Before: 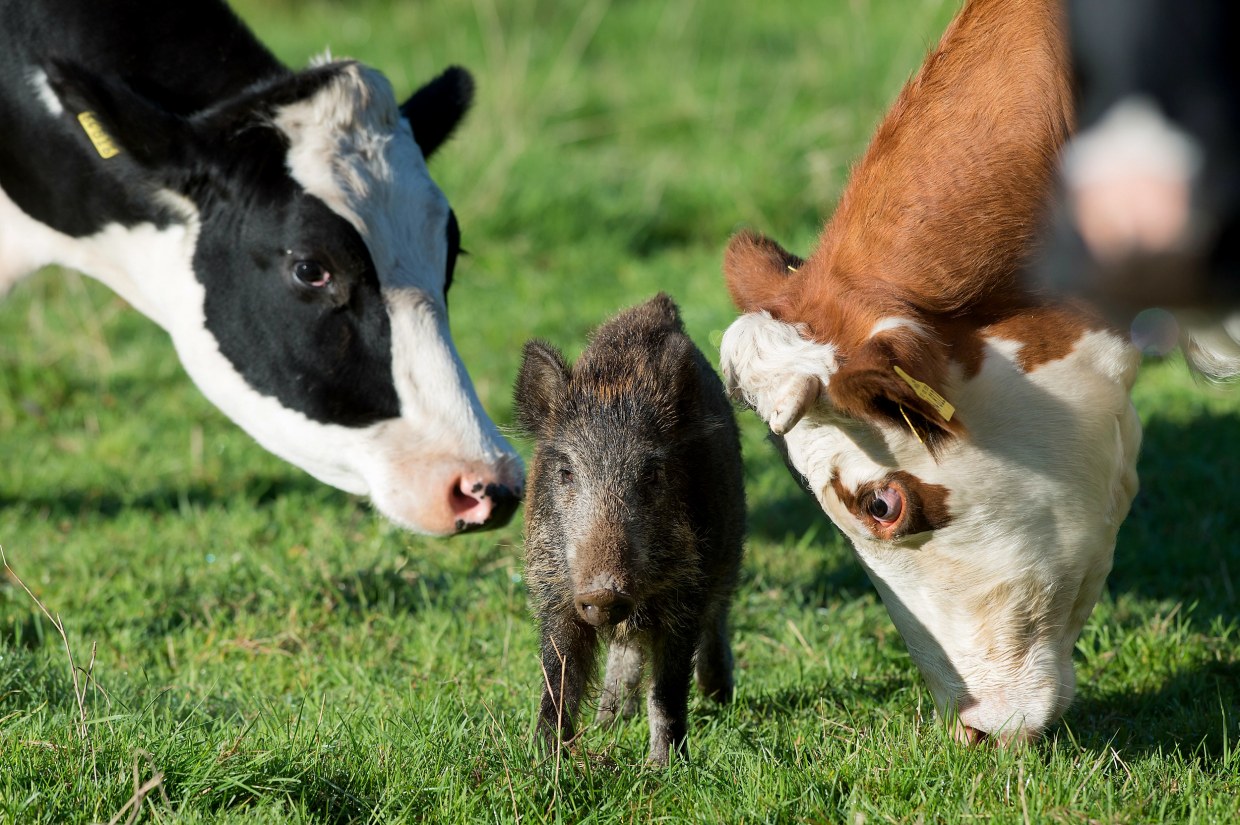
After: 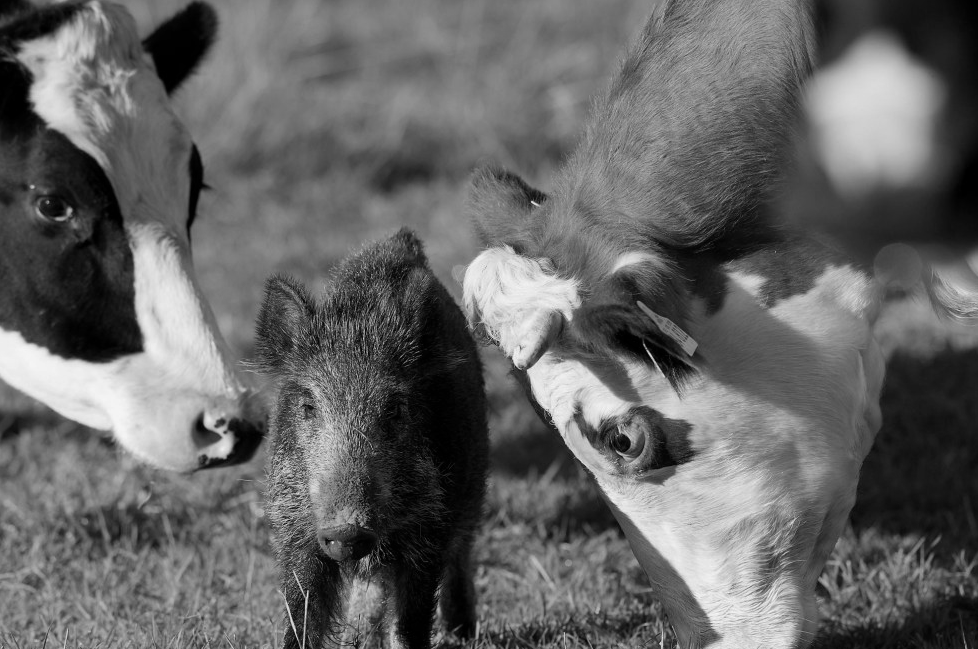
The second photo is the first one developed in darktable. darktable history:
crop and rotate: left 20.74%, top 7.912%, right 0.375%, bottom 13.378%
exposure: compensate highlight preservation false
color calibration: output gray [0.21, 0.42, 0.37, 0], gray › normalize channels true, illuminant same as pipeline (D50), adaptation XYZ, x 0.346, y 0.359, gamut compression 0
